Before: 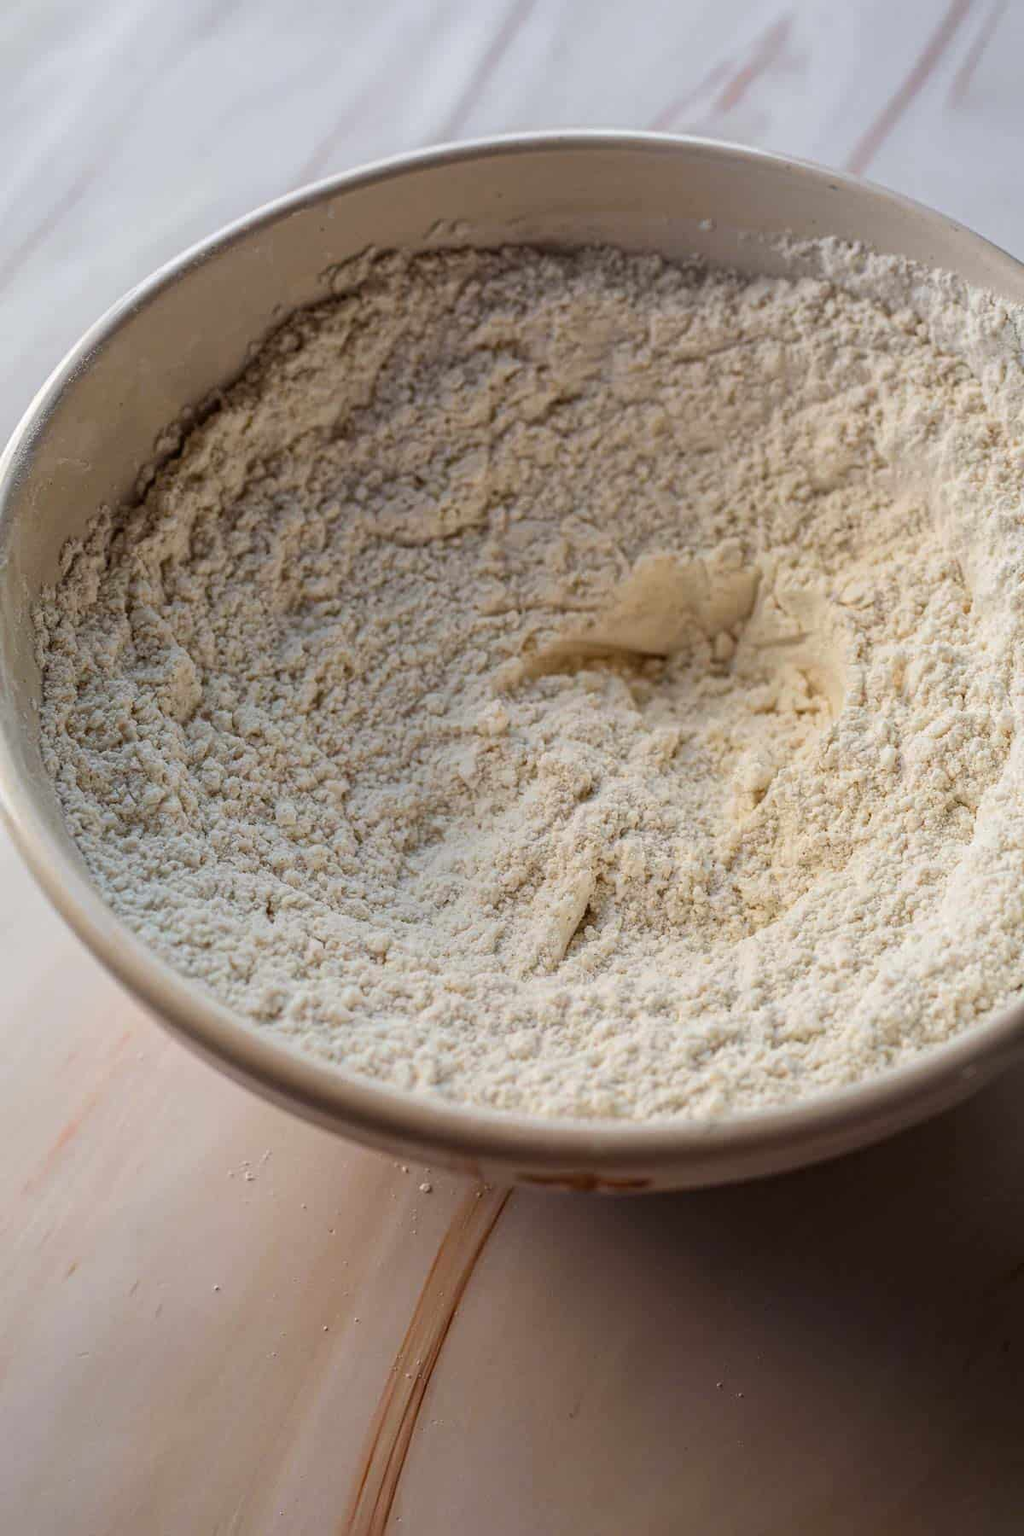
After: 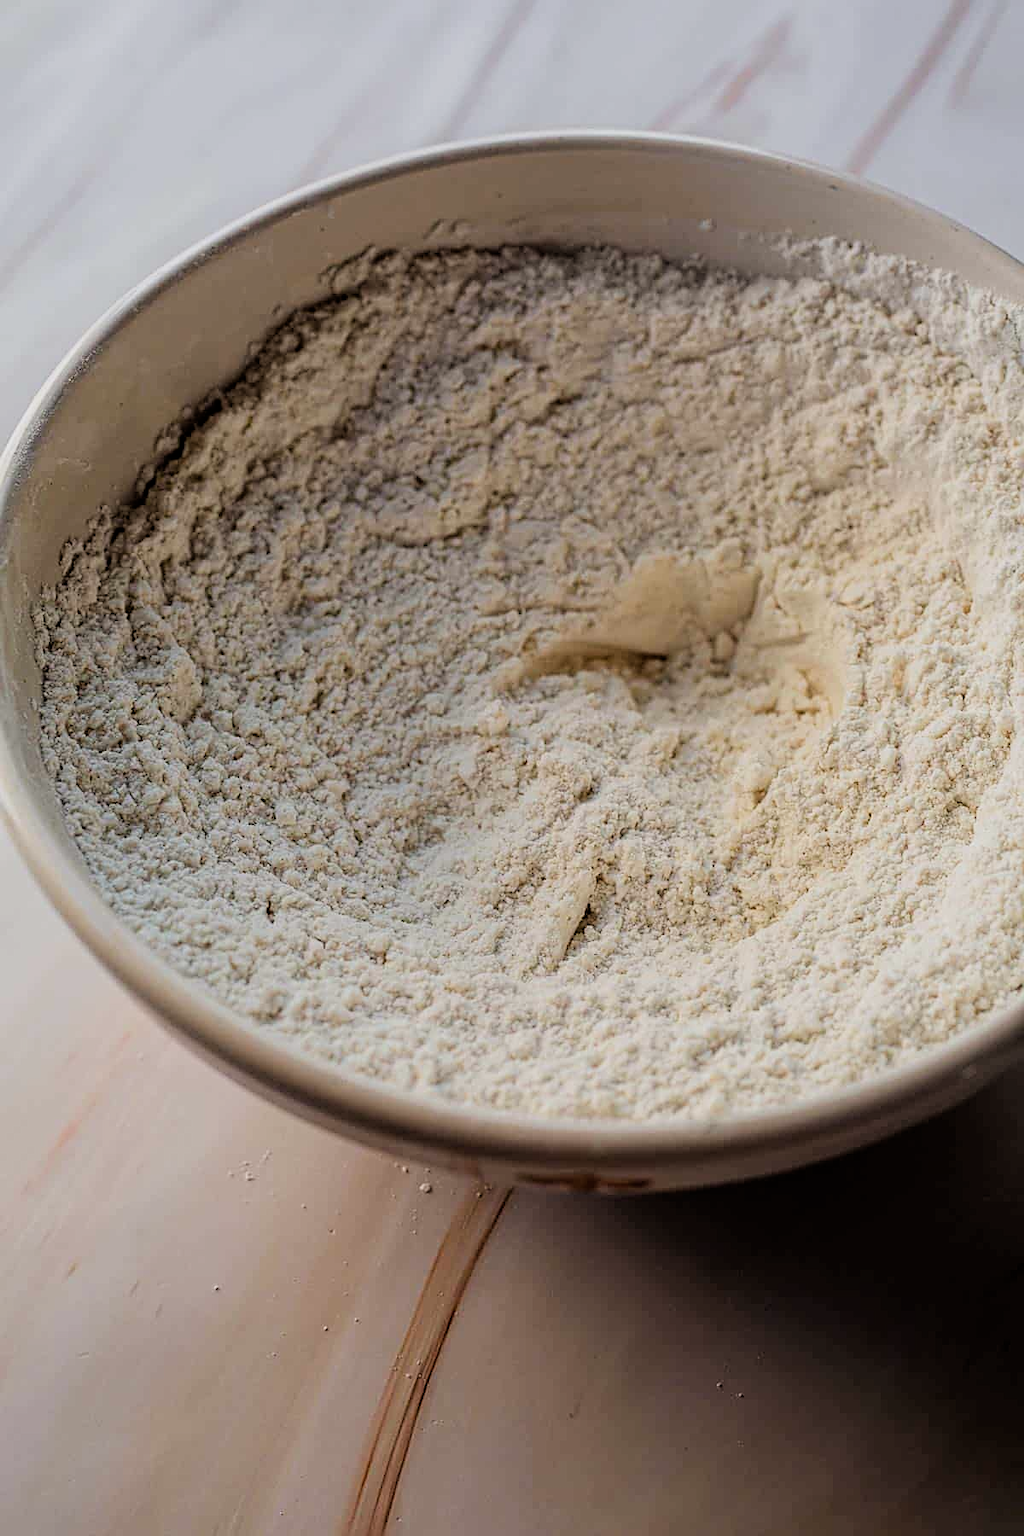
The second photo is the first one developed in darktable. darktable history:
sharpen: on, module defaults
filmic rgb: black relative exposure -7.75 EV, white relative exposure 4.42 EV, hardness 3.76, latitude 49.1%, contrast 1.1
